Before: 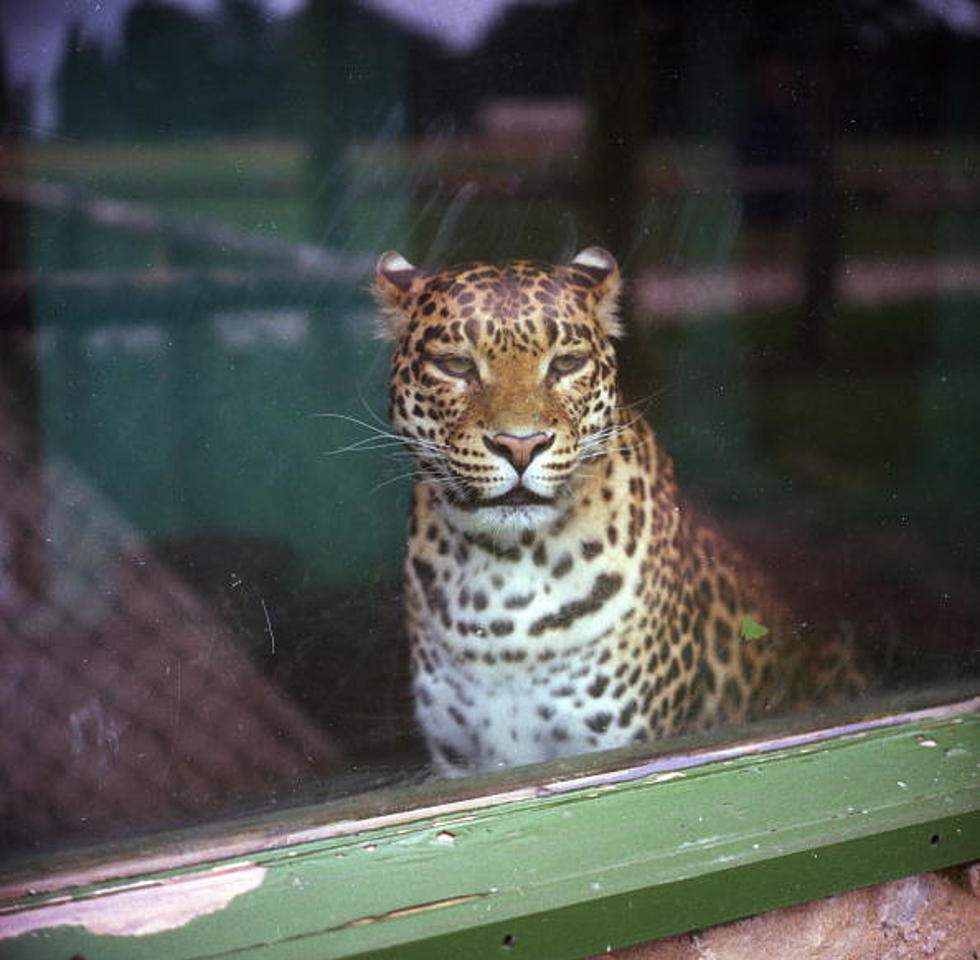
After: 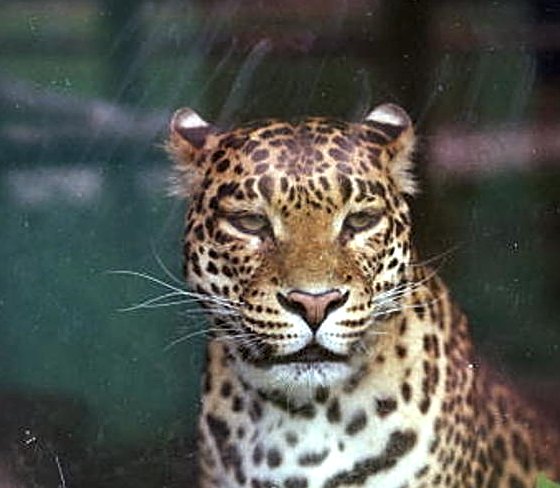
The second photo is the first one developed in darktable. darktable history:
crop: left 21.022%, top 14.965%, right 21.786%, bottom 34.163%
sharpen: on, module defaults
contrast equalizer: octaves 7, y [[0.546, 0.552, 0.554, 0.554, 0.552, 0.546], [0.5 ×6], [0.5 ×6], [0 ×6], [0 ×6]]
